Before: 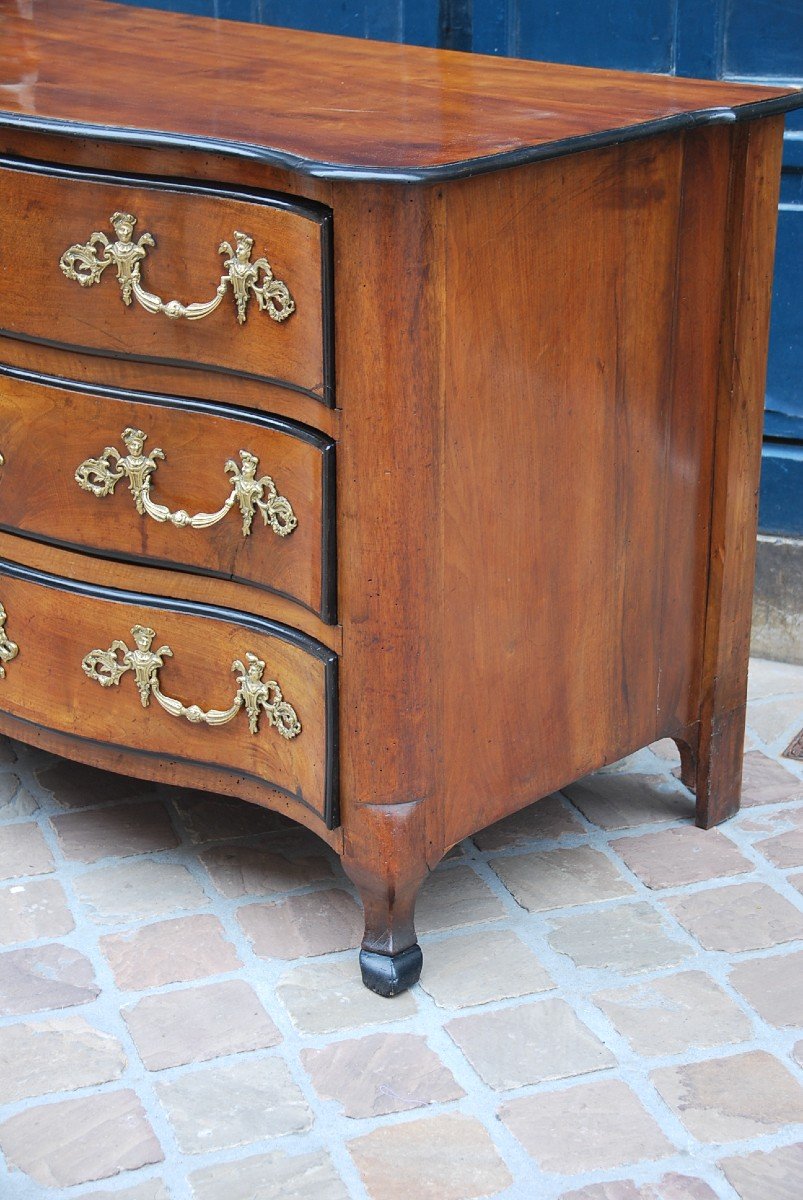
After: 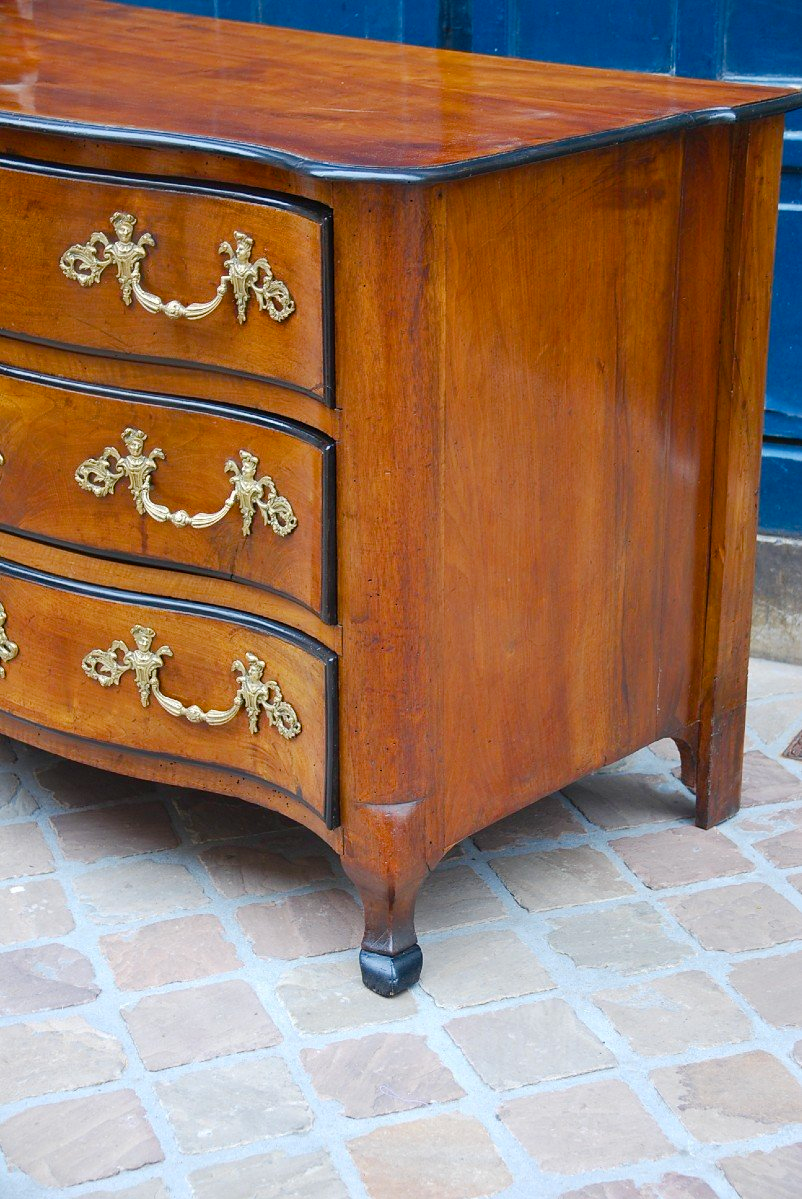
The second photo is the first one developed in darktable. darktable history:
contrast brightness saturation: saturation -0.07
color balance rgb: linear chroma grading › global chroma 0.276%, perceptual saturation grading › global saturation 34.584%, perceptual saturation grading › highlights -29.799%, perceptual saturation grading › shadows 34.577%, global vibrance 14.915%
